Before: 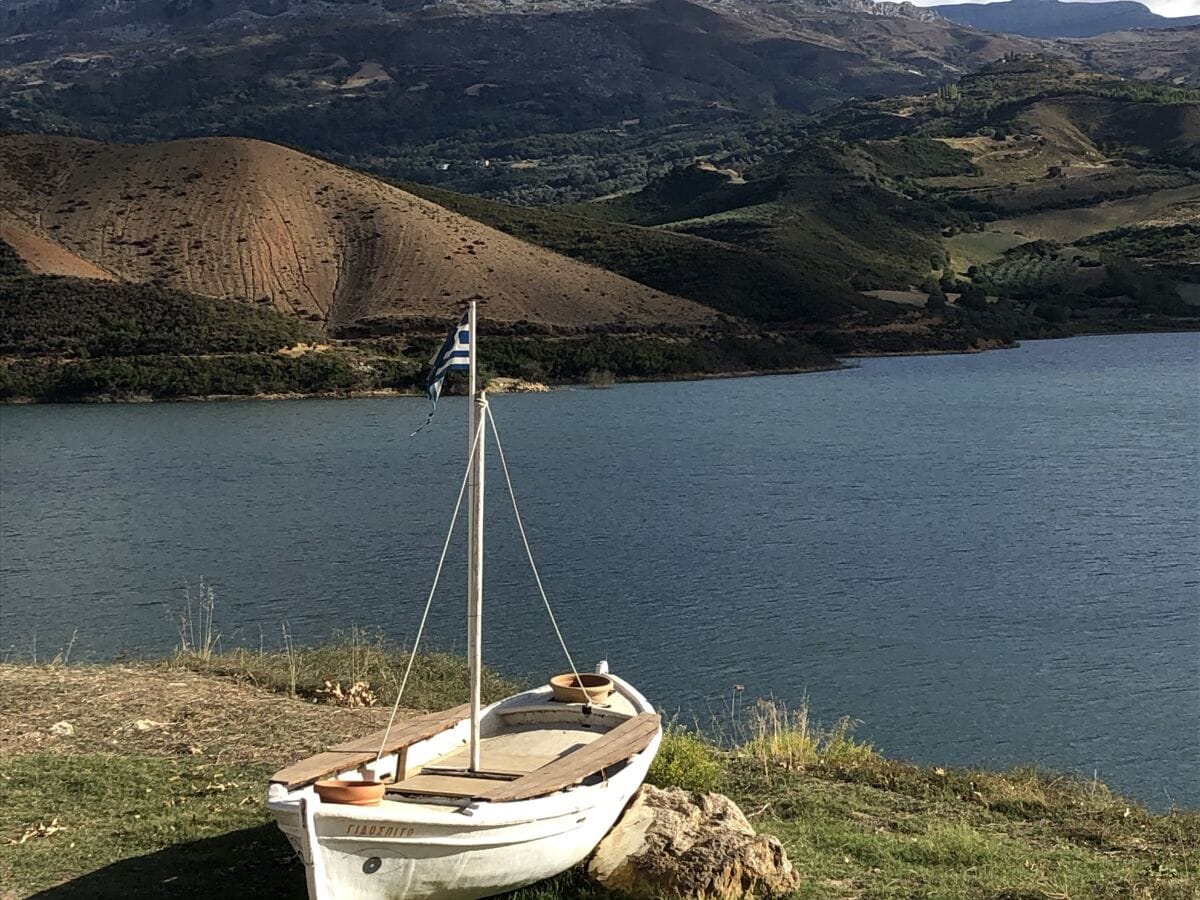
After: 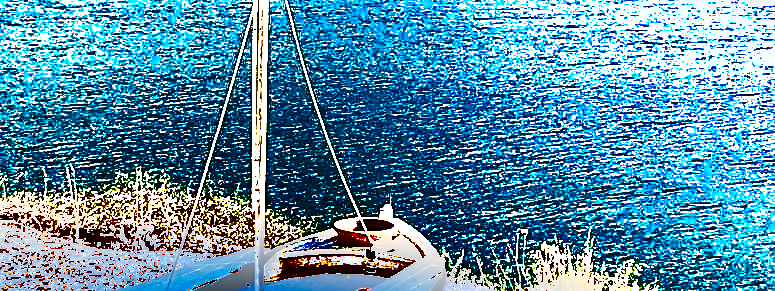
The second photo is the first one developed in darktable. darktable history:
sharpen: on, module defaults
tone curve: curves: ch0 [(0, 0.052) (0.207, 0.35) (0.392, 0.592) (0.54, 0.803) (0.725, 0.922) (0.99, 0.974)], color space Lab, independent channels, preserve colors none
shadows and highlights: shadows 21, highlights -82.78, highlights color adjustment 89.59%, soften with gaussian
color balance rgb: highlights gain › chroma 1.577%, highlights gain › hue 56.41°, perceptual saturation grading › global saturation 32.784%, perceptual brilliance grading › highlights 9.963%, perceptual brilliance grading › mid-tones 5.67%, global vibrance 41.16%
crop: left 18.033%, top 50.706%, right 17.363%, bottom 16.907%
exposure: exposure 0.69 EV, compensate highlight preservation false
levels: levels [0.044, 0.475, 0.791]
